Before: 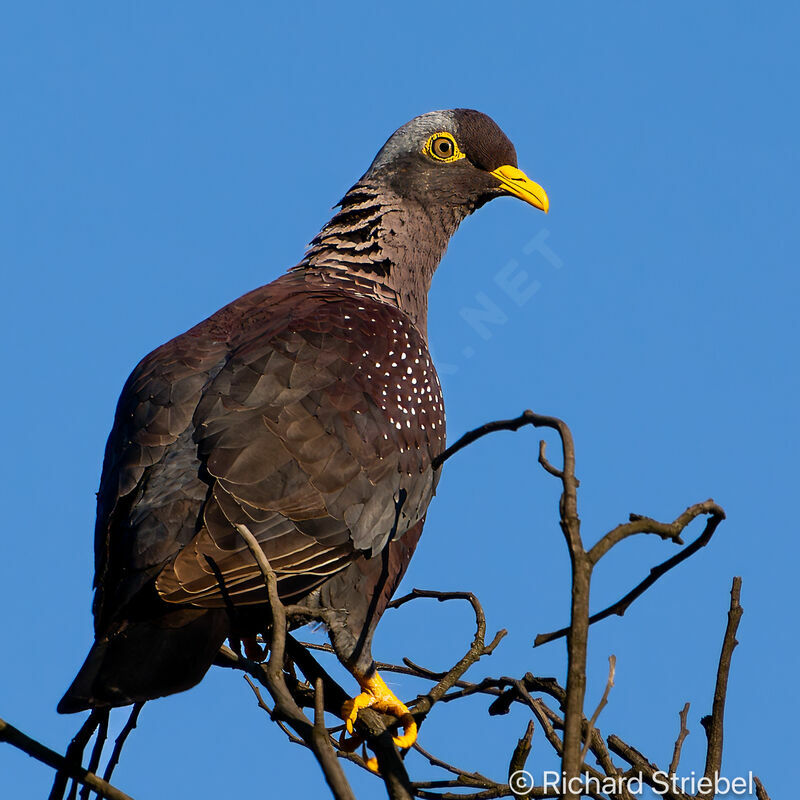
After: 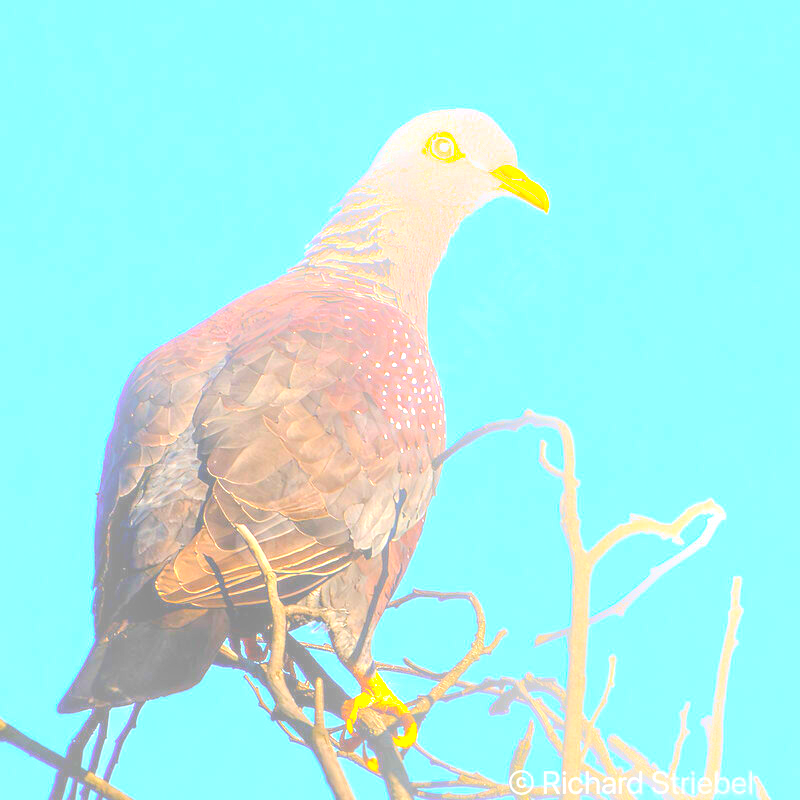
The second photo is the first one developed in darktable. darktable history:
bloom: size 40%
local contrast: on, module defaults
exposure: exposure 2.04 EV, compensate highlight preservation false
